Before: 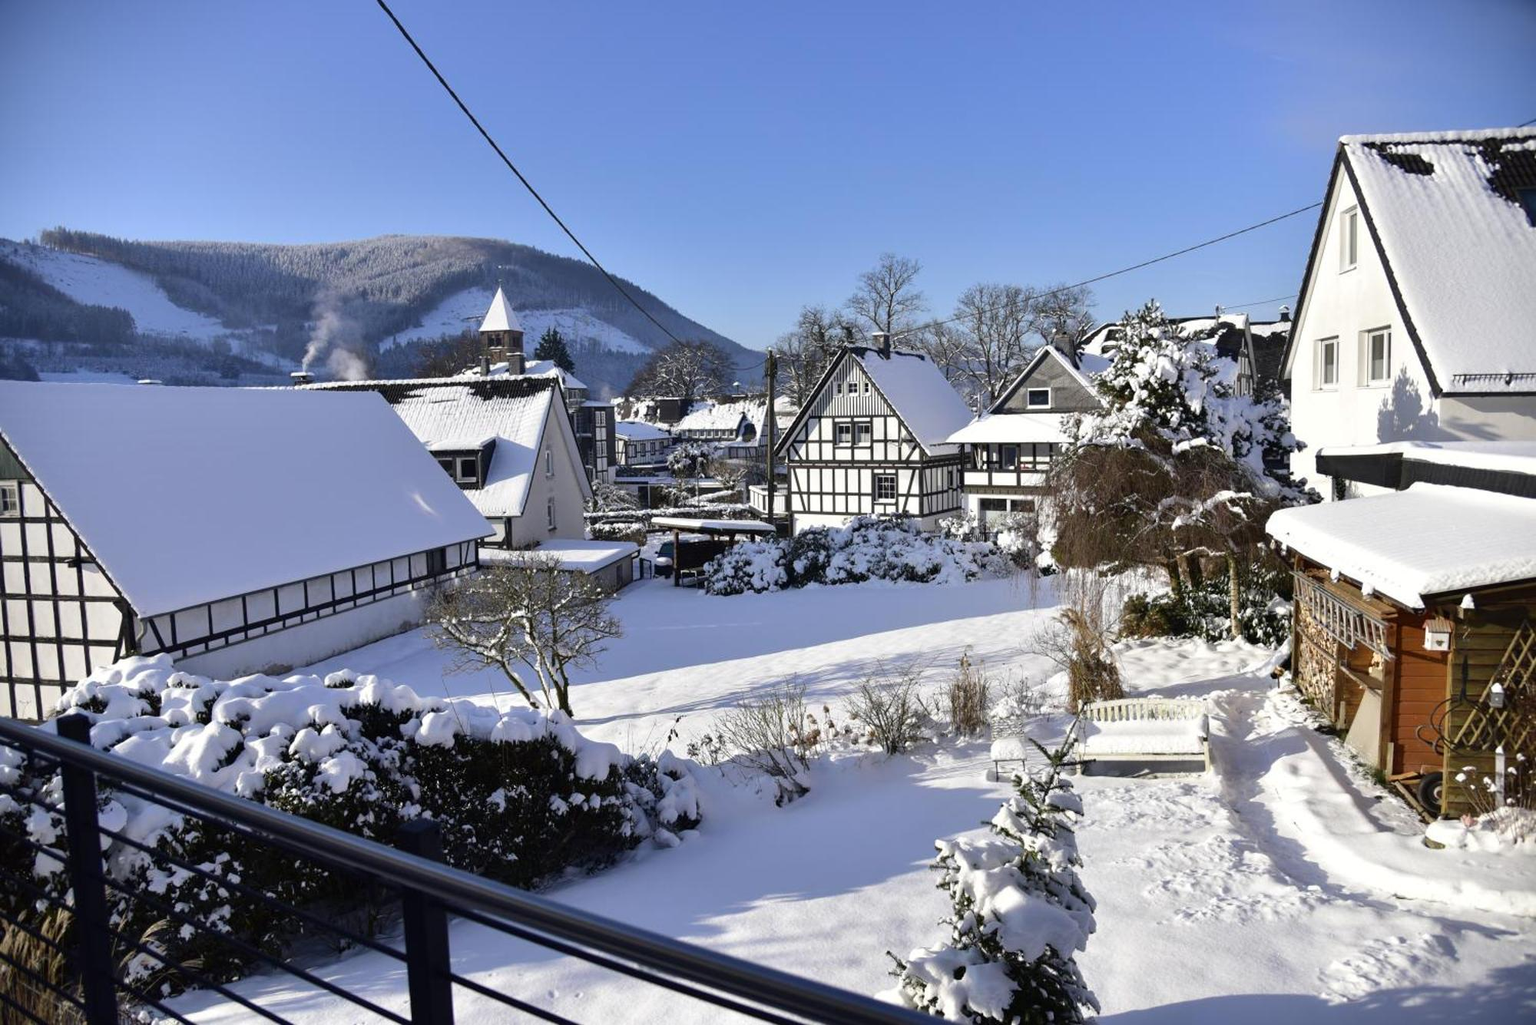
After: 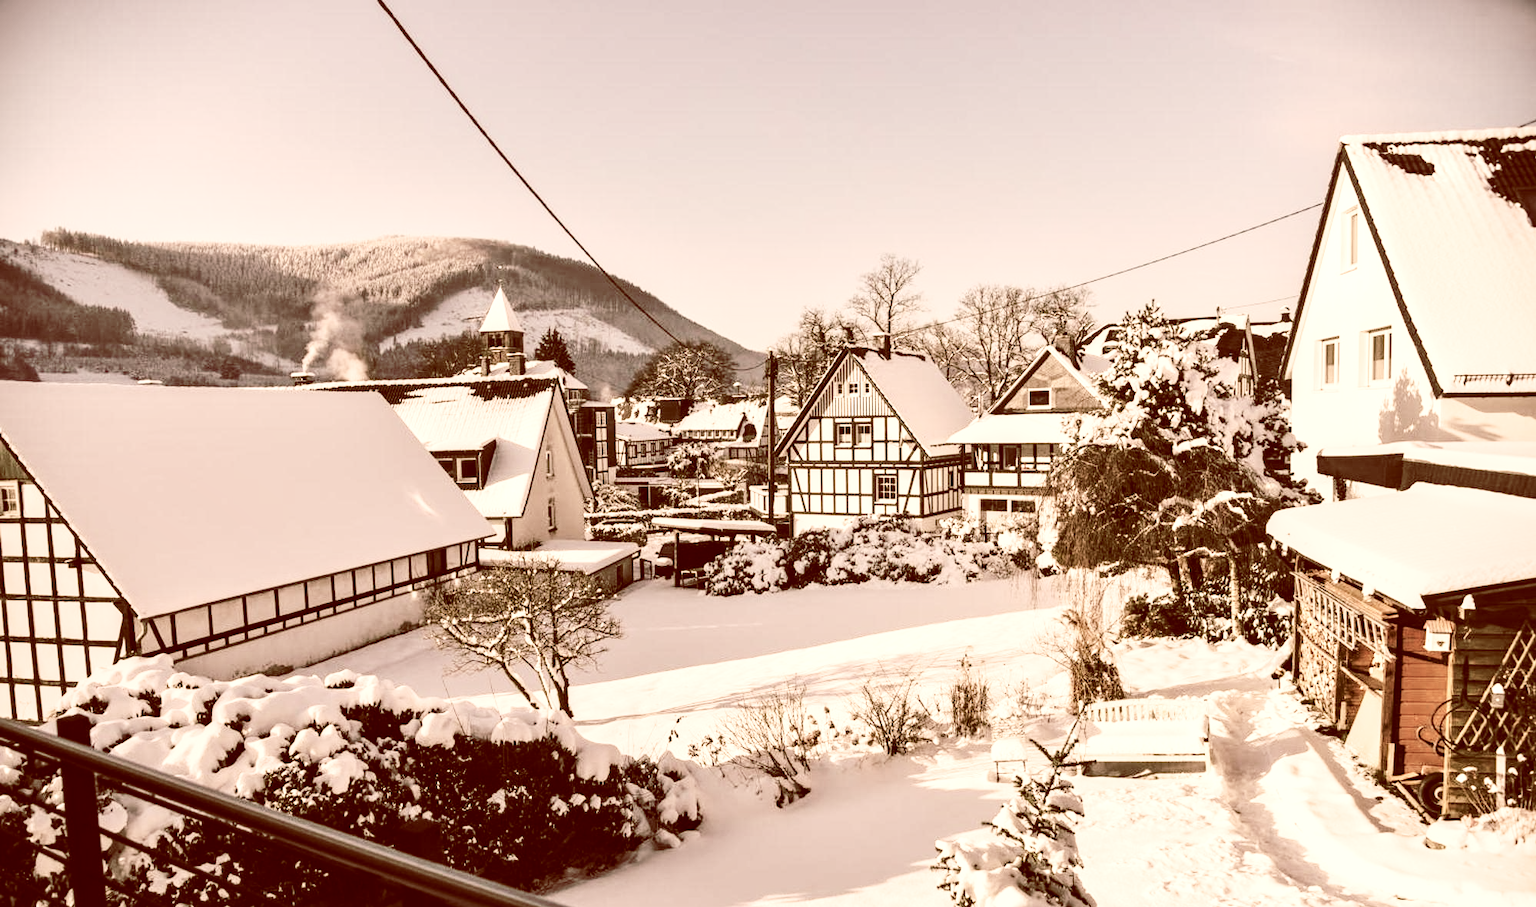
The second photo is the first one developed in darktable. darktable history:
local contrast: on, module defaults
white balance: red 1.029, blue 0.92
tone equalizer: -8 EV -0.75 EV, -7 EV -0.7 EV, -6 EV -0.6 EV, -5 EV -0.4 EV, -3 EV 0.4 EV, -2 EV 0.6 EV, -1 EV 0.7 EV, +0 EV 0.75 EV, edges refinement/feathering 500, mask exposure compensation -1.57 EV, preserve details no
base curve: curves: ch0 [(0, 0) (0.028, 0.03) (0.121, 0.232) (0.46, 0.748) (0.859, 0.968) (1, 1)], preserve colors none
crop and rotate: top 0%, bottom 11.49%
color correction: highlights a* 9.03, highlights b* 8.71, shadows a* 40, shadows b* 40, saturation 0.8
contrast brightness saturation: brightness 0.18, saturation -0.5
color balance: mode lift, gamma, gain (sRGB), lift [1, 0.69, 1, 1], gamma [1, 1.482, 1, 1], gain [1, 1, 1, 0.802]
